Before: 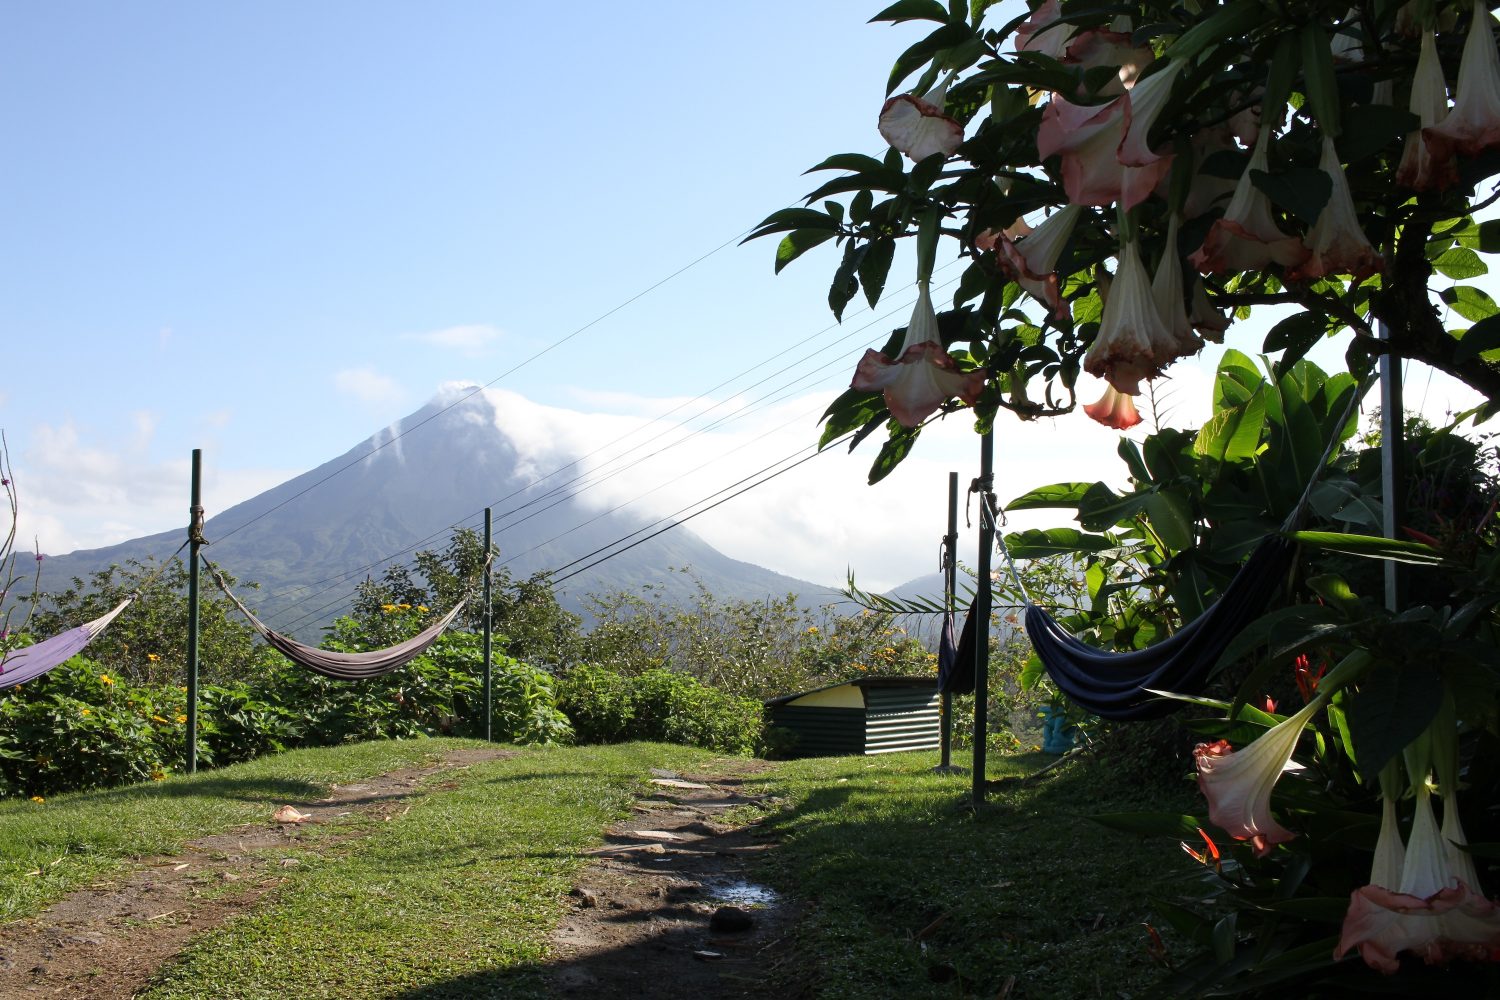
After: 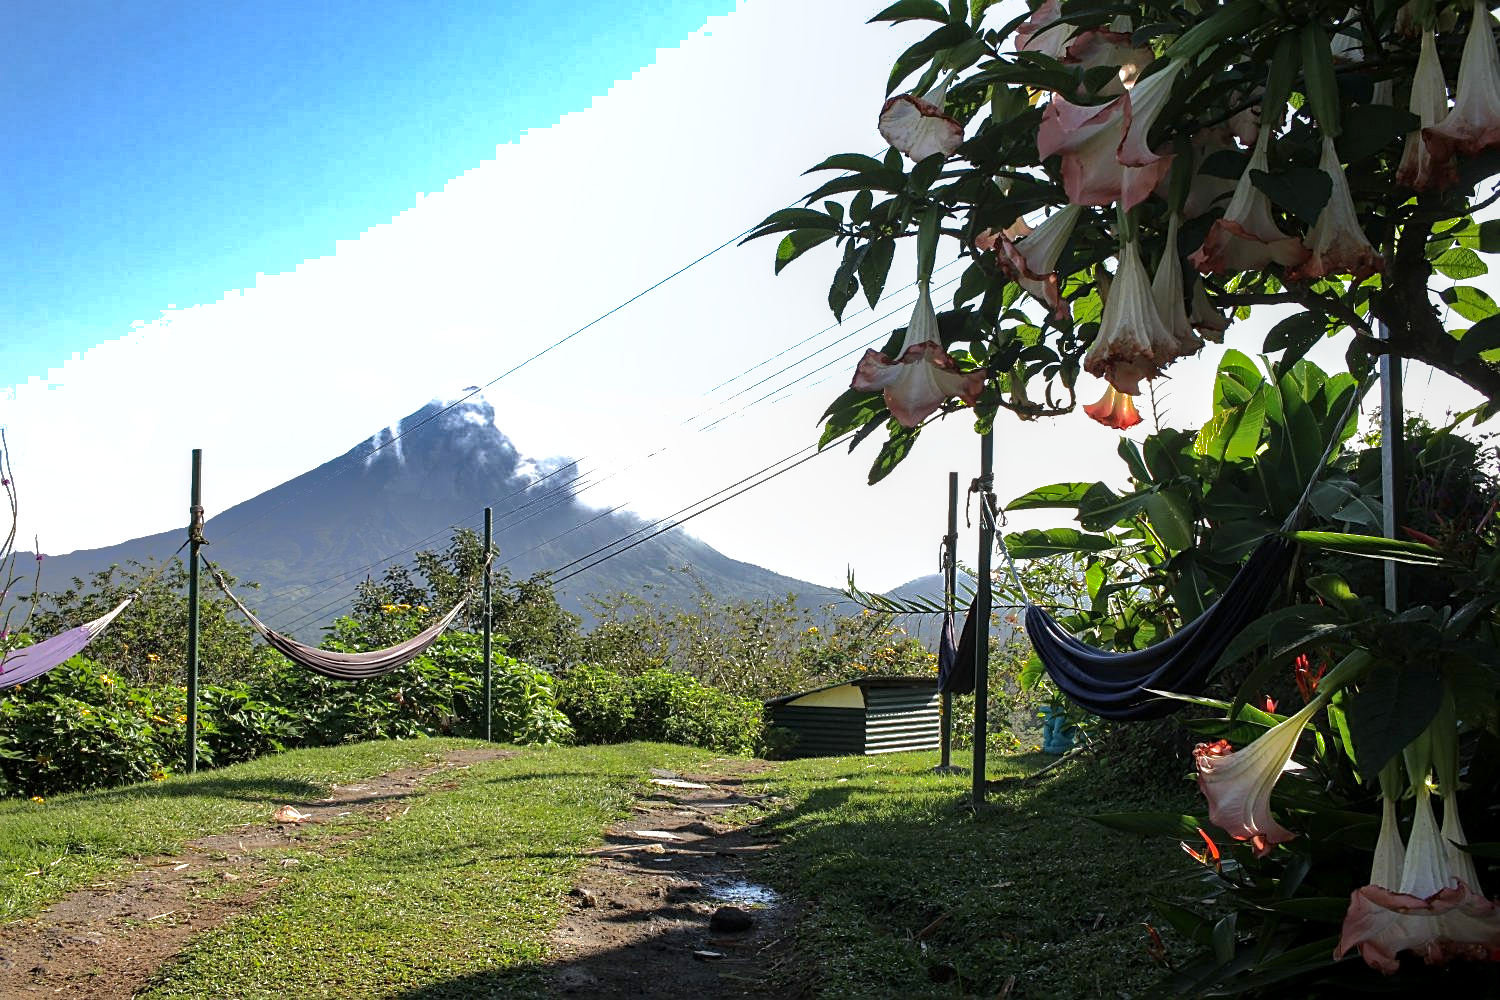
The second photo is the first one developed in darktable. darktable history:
exposure: exposure 0.566 EV, compensate highlight preservation false
shadows and highlights: shadows -19.13, highlights -73.16
local contrast: on, module defaults
sharpen: on, module defaults
